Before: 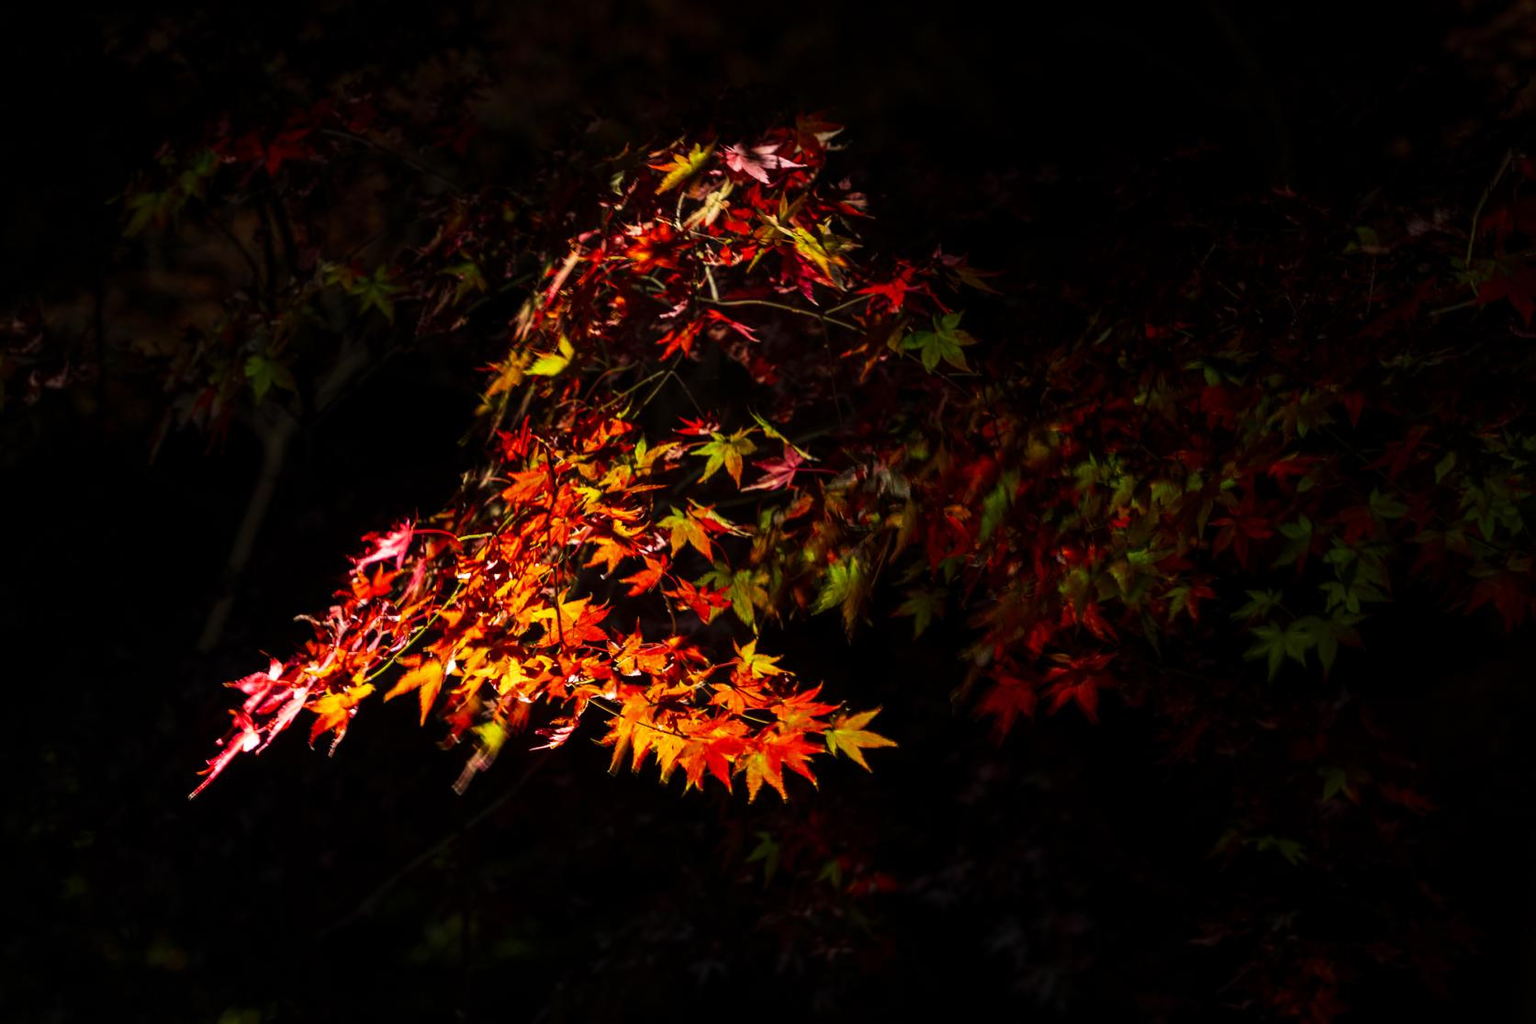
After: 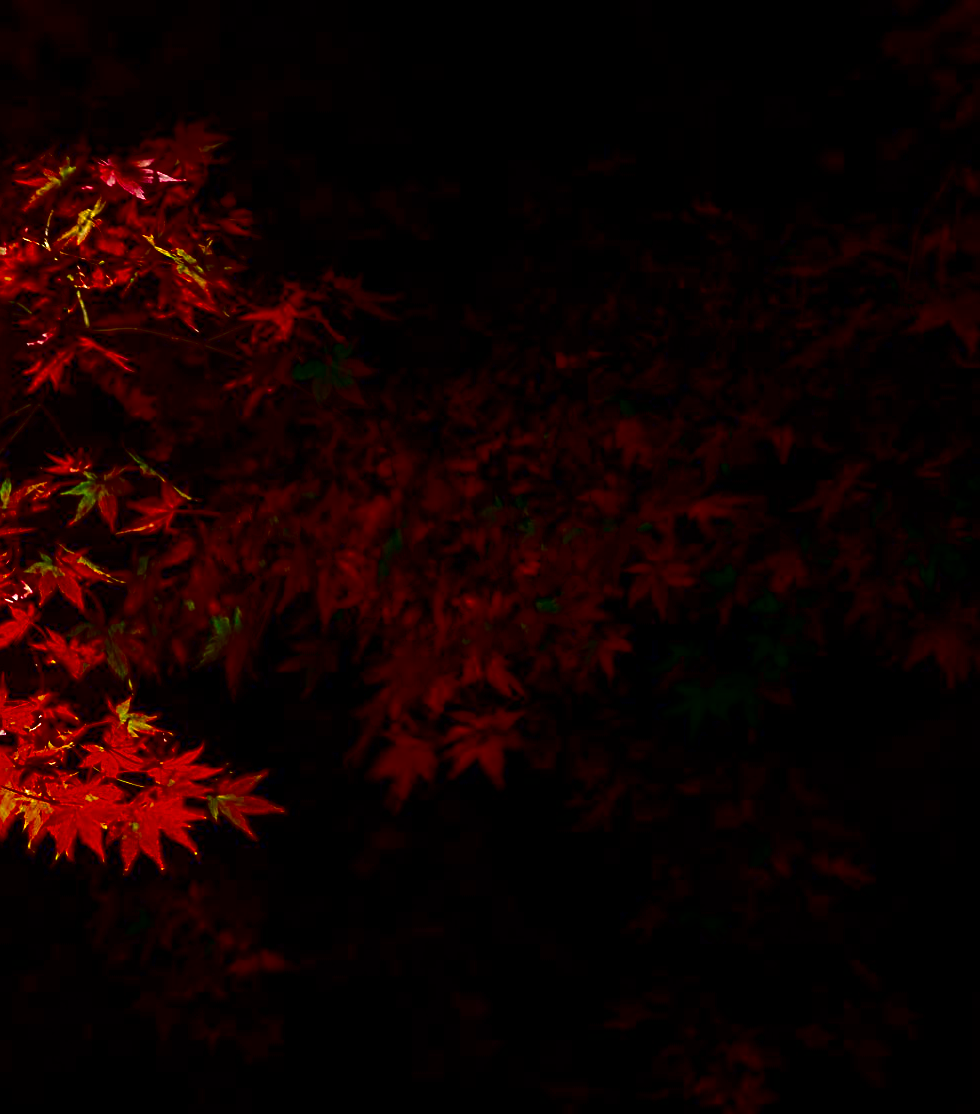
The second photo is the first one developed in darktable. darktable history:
crop: left 41.402%
sharpen: on, module defaults
contrast brightness saturation: brightness -1, saturation 1
